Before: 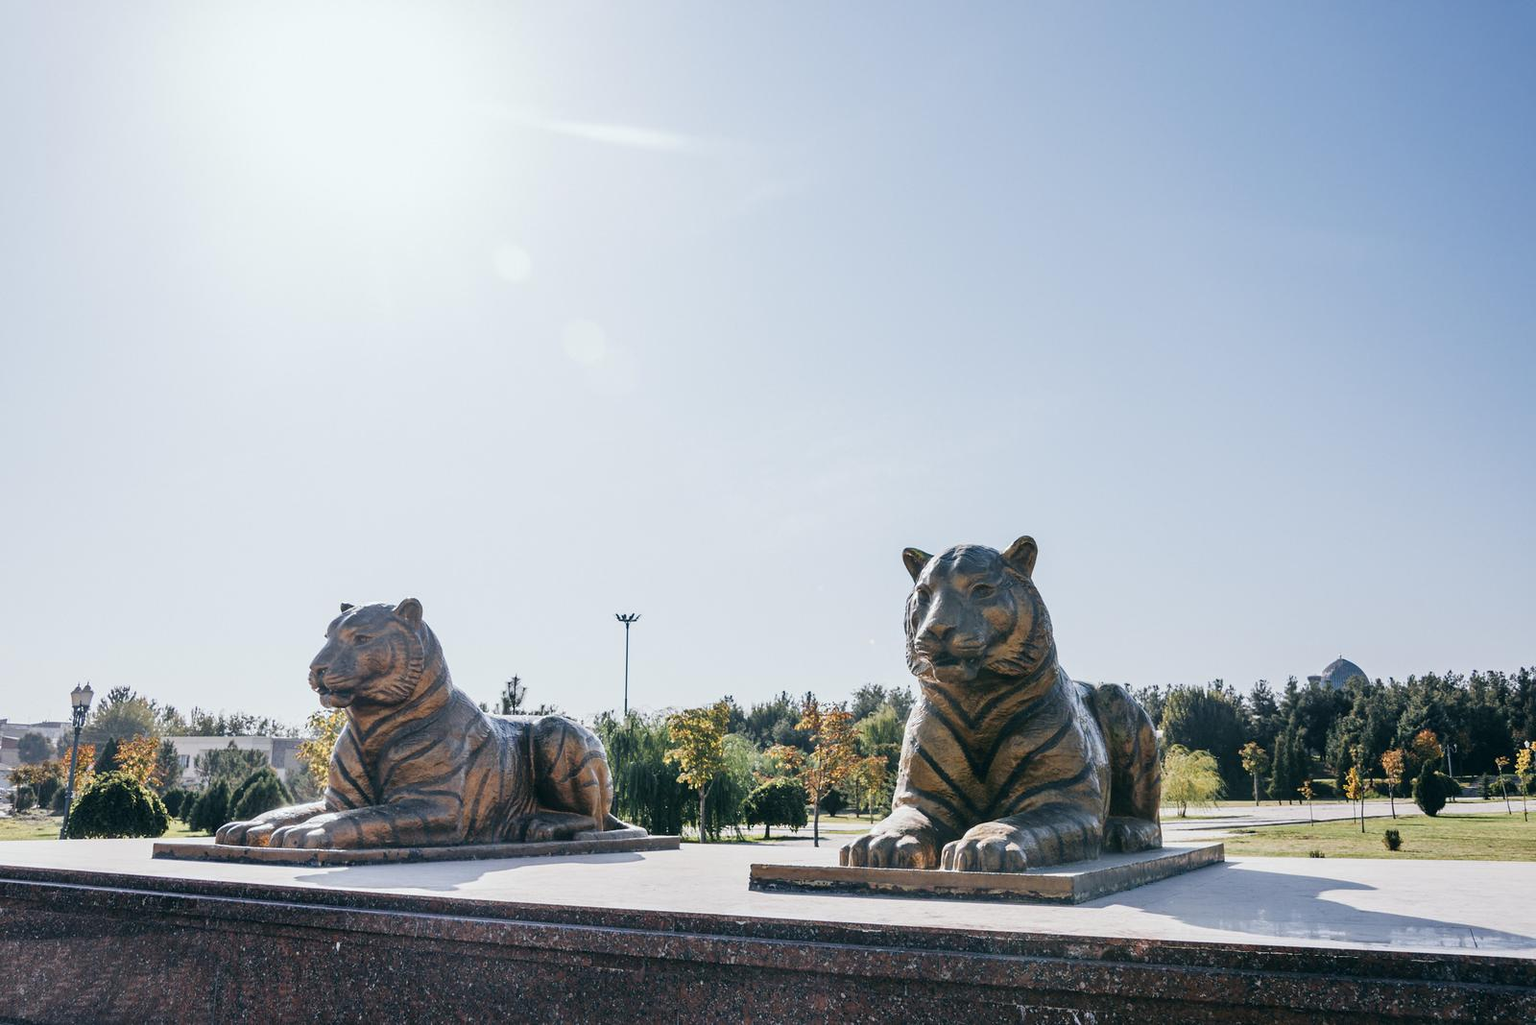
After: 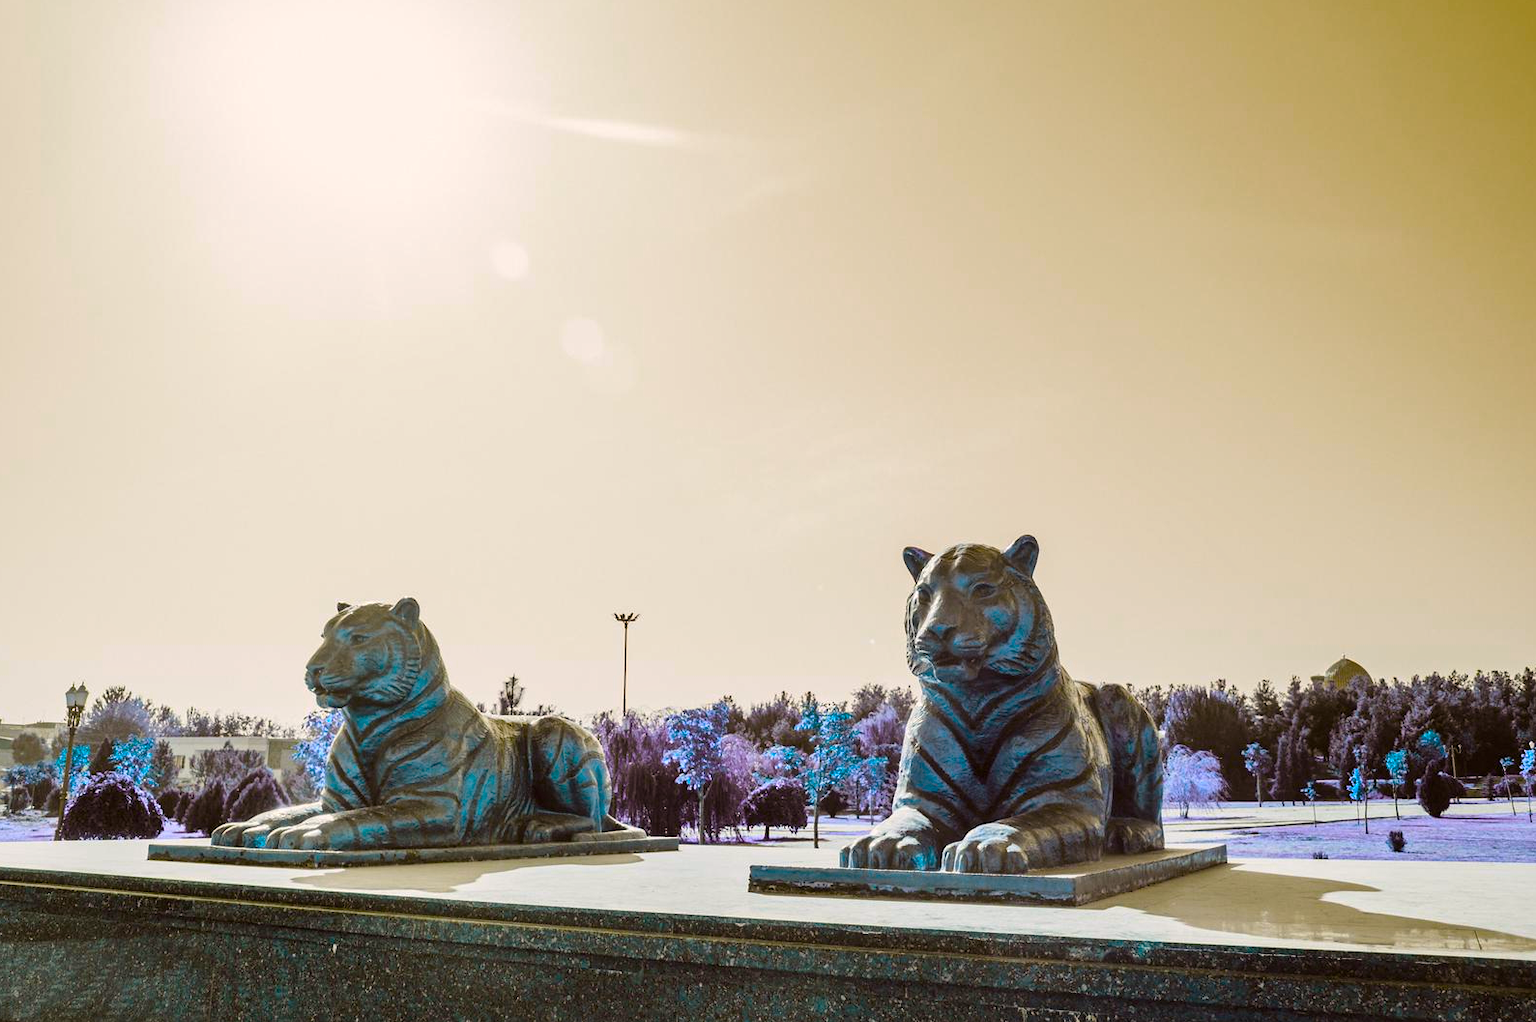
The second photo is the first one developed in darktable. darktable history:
color balance rgb: hue shift 180°, global vibrance 50%, contrast 0.32%
crop: left 0.434%, top 0.485%, right 0.244%, bottom 0.386%
local contrast: mode bilateral grid, contrast 20, coarseness 50, detail 120%, midtone range 0.2
white balance: red 0.988, blue 1.017
